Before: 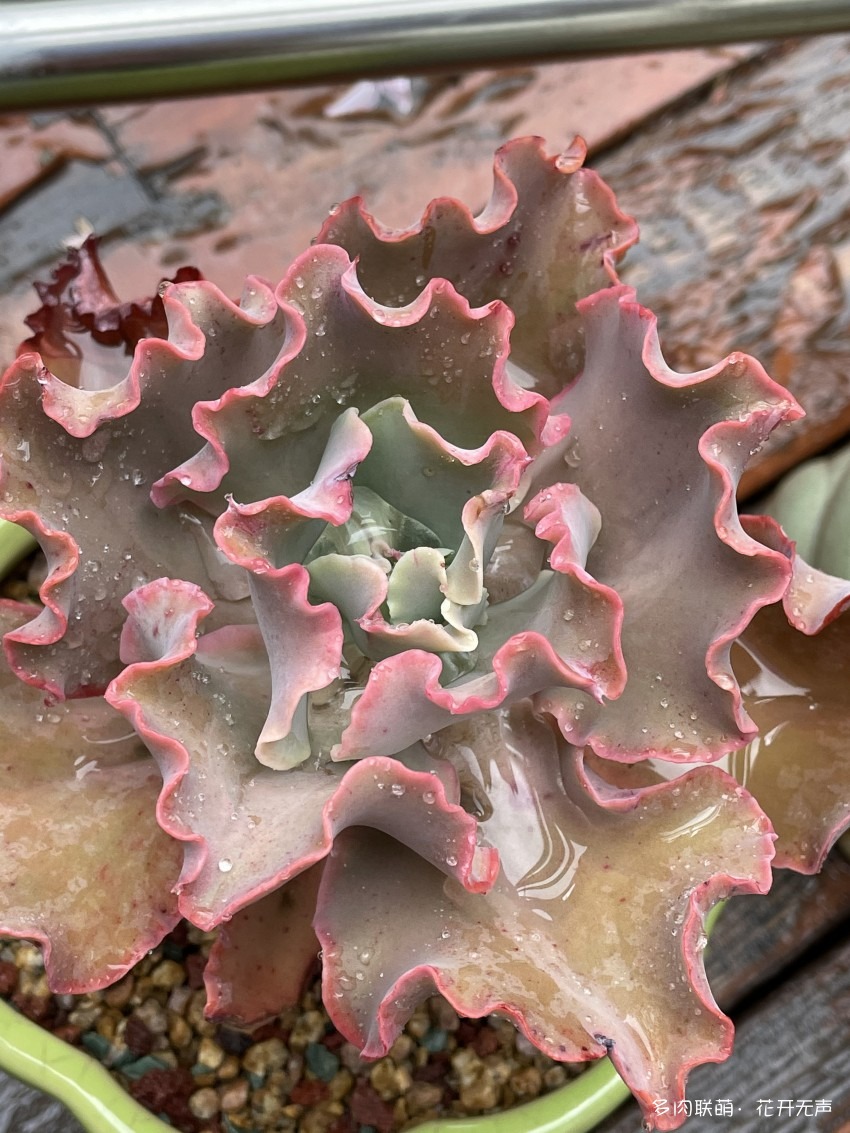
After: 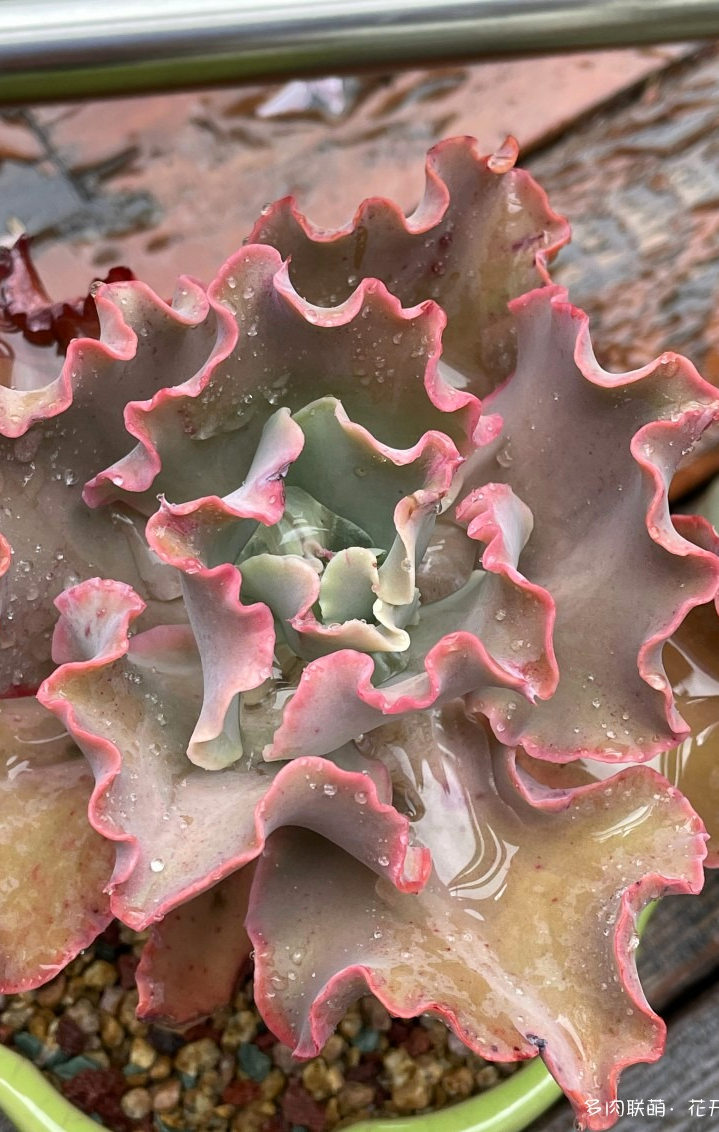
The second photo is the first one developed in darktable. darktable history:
crop: left 8.006%, right 7.385%
color correction: highlights b* -0.053, saturation 1.13
